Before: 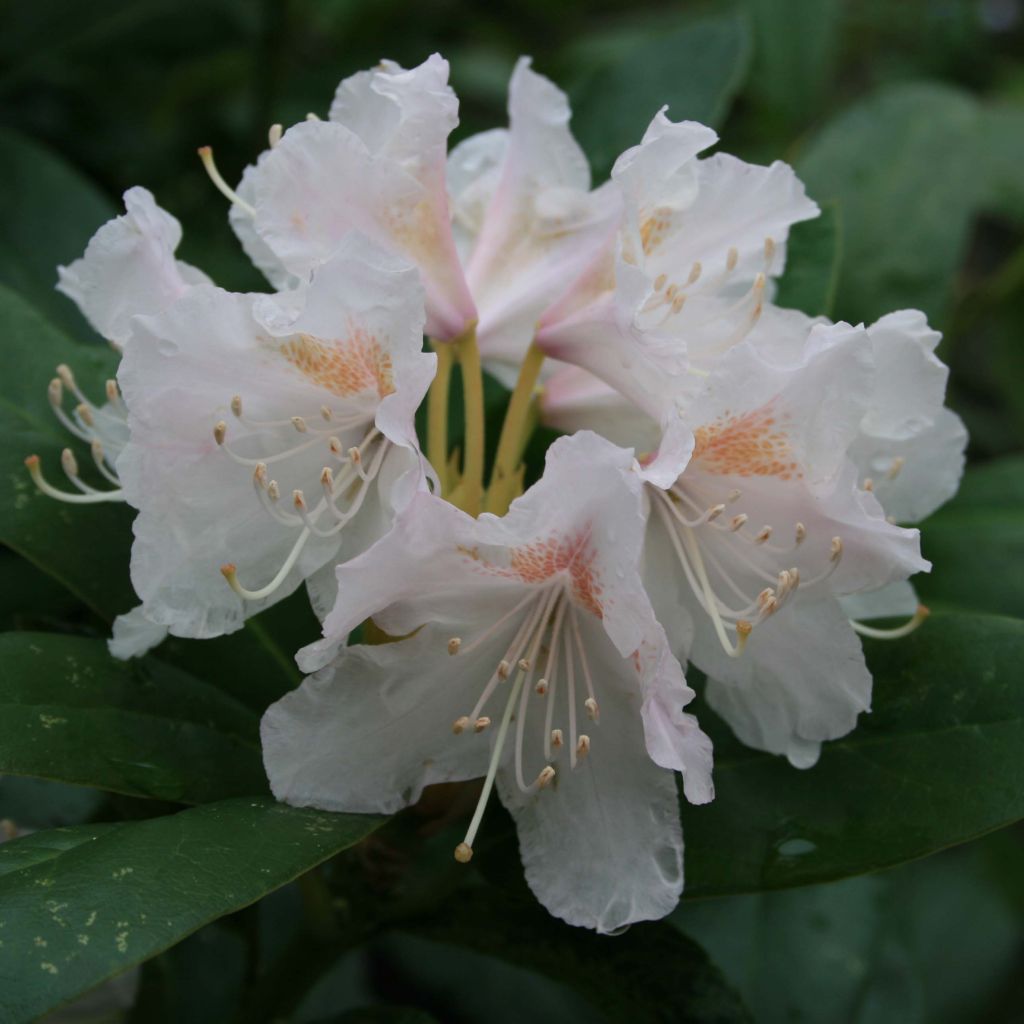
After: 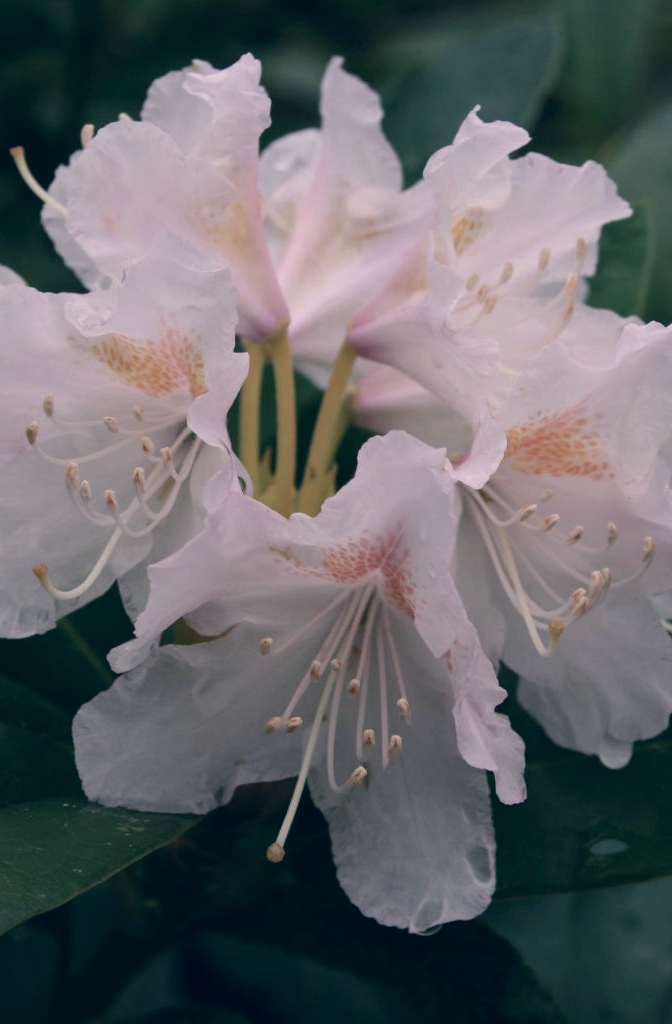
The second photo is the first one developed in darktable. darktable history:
color correction: highlights a* 14.31, highlights b* 5.92, shadows a* -5.79, shadows b* -15.63, saturation 0.829
crop and rotate: left 18.409%, right 15.934%
